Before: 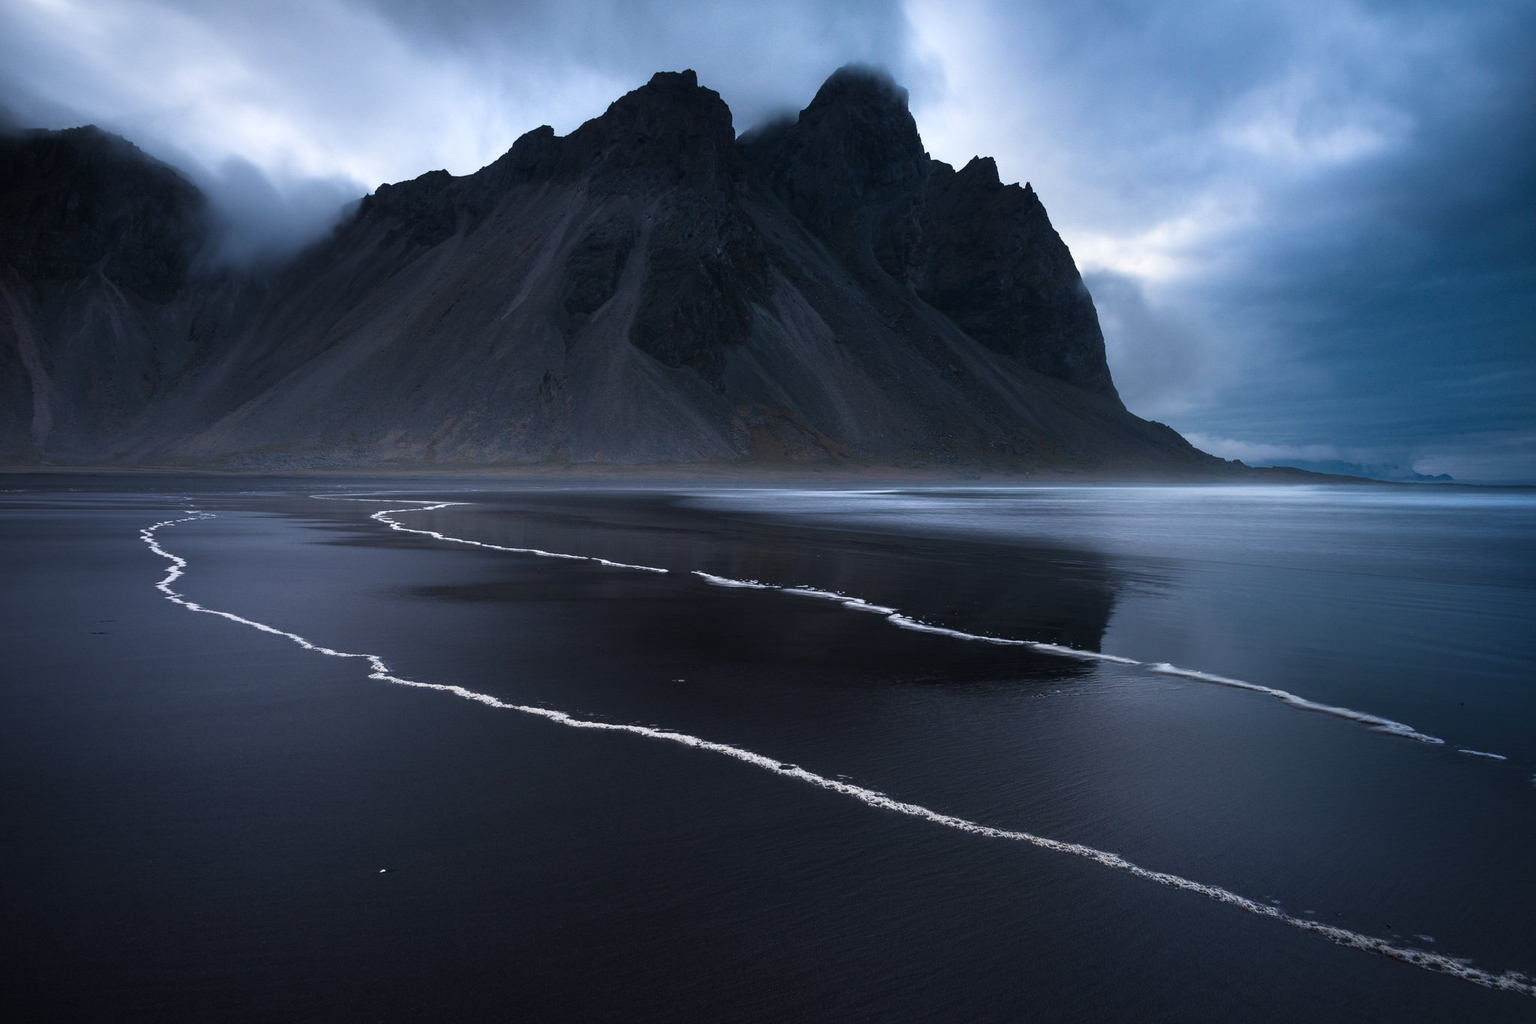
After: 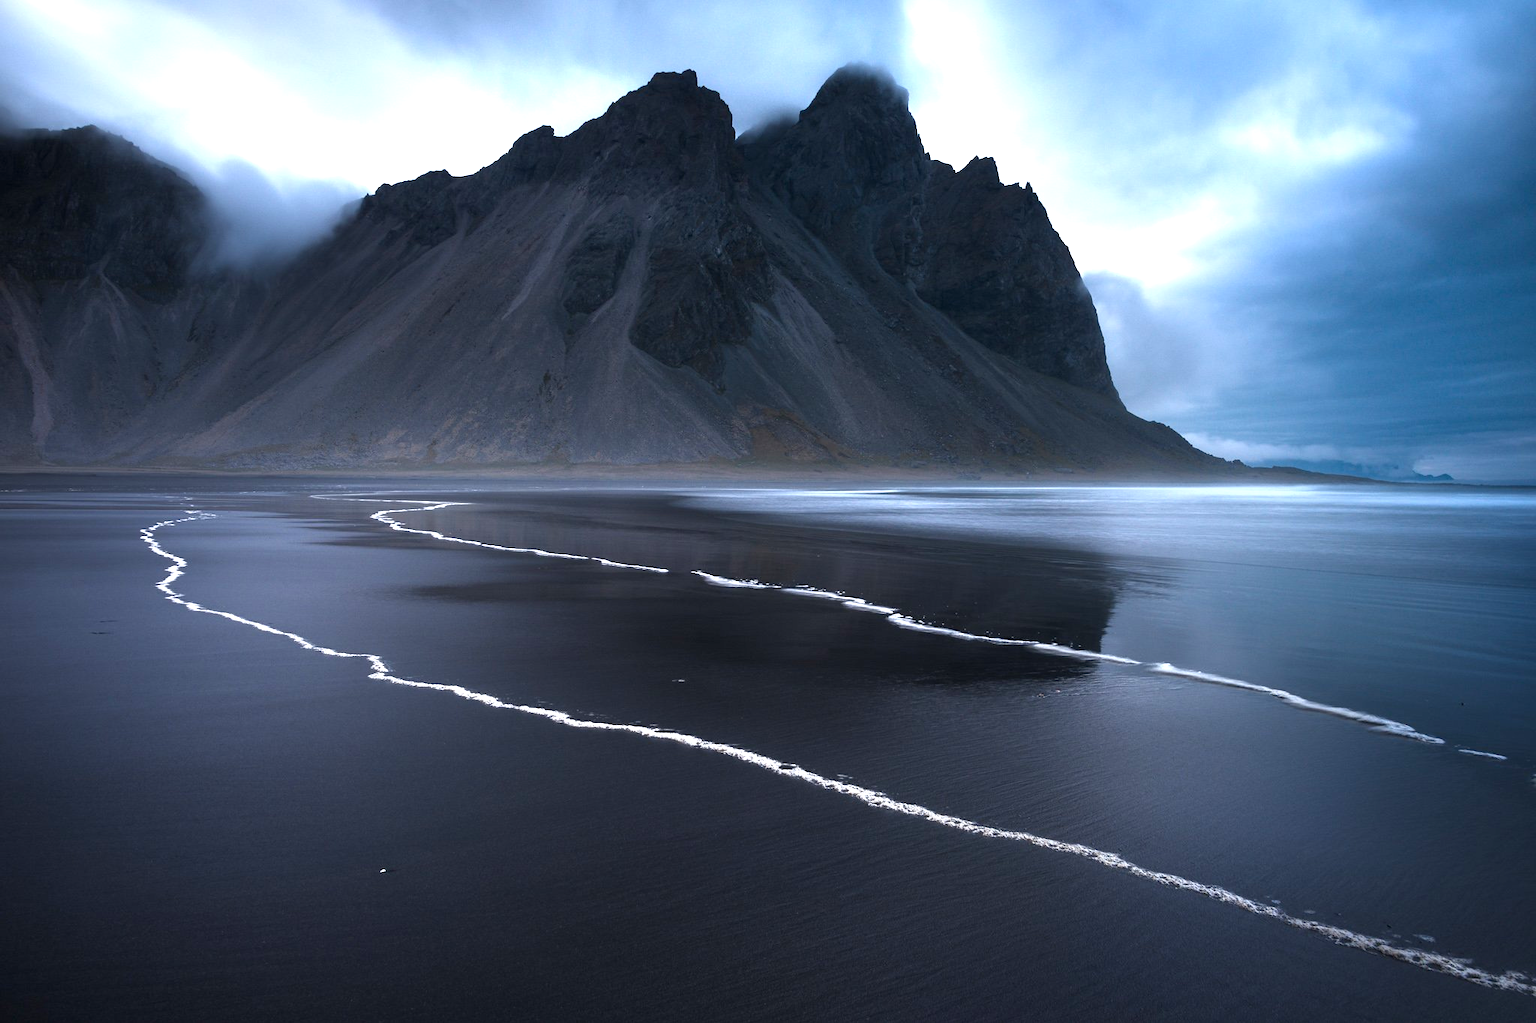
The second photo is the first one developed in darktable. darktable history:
exposure: black level correction 0.001, exposure 0.96 EV, compensate highlight preservation false
